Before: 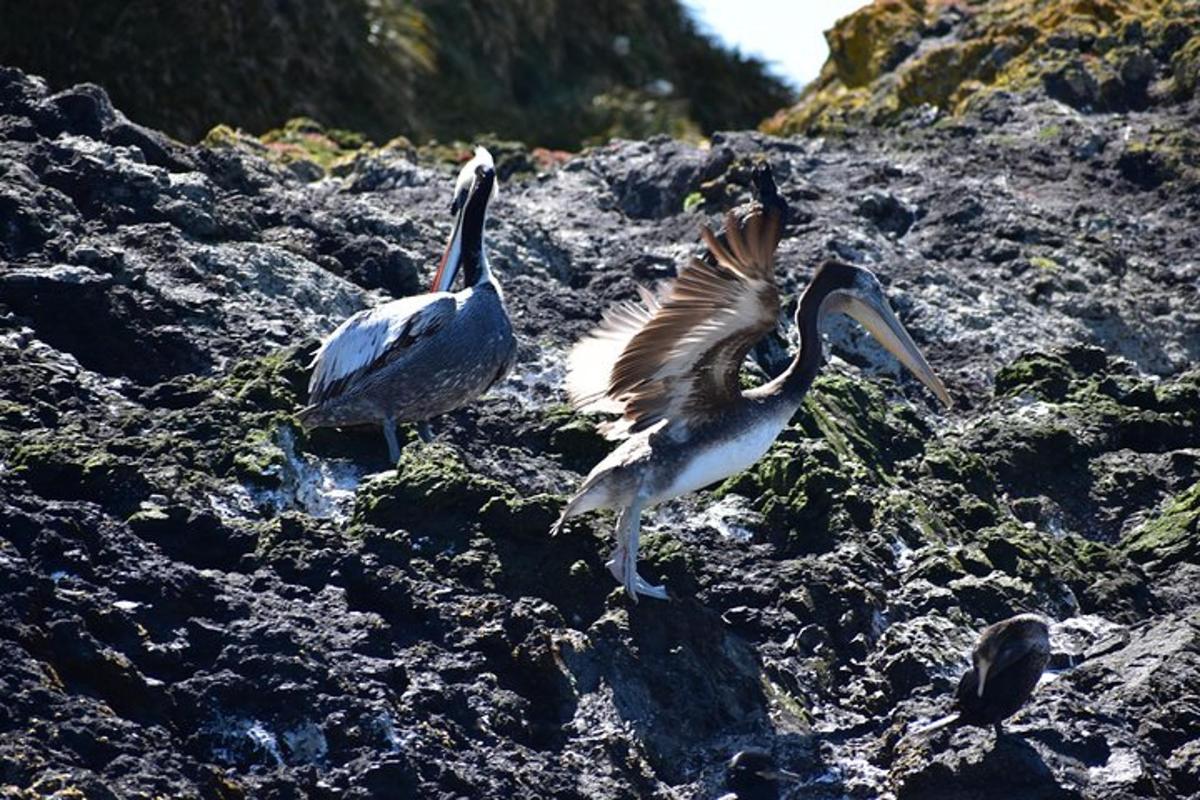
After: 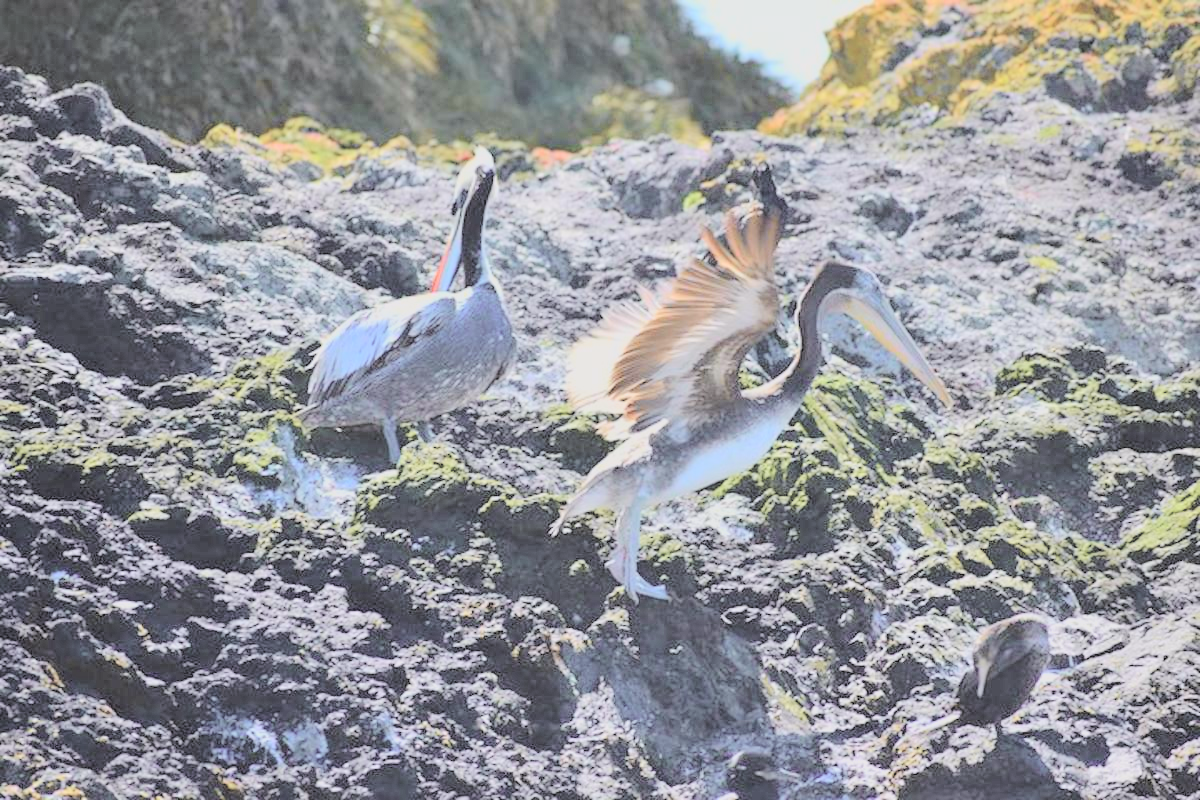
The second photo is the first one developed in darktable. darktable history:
tone curve: curves: ch0 [(0, 0) (0.091, 0.066) (0.184, 0.16) (0.491, 0.519) (0.748, 0.765) (1, 0.919)]; ch1 [(0, 0) (0.179, 0.173) (0.322, 0.32) (0.424, 0.424) (0.502, 0.504) (0.56, 0.575) (0.631, 0.675) (0.777, 0.806) (1, 1)]; ch2 [(0, 0) (0.434, 0.447) (0.497, 0.498) (0.539, 0.566) (0.676, 0.691) (1, 1)], color space Lab, independent channels, preserve colors none
contrast brightness saturation: brightness 0.994
